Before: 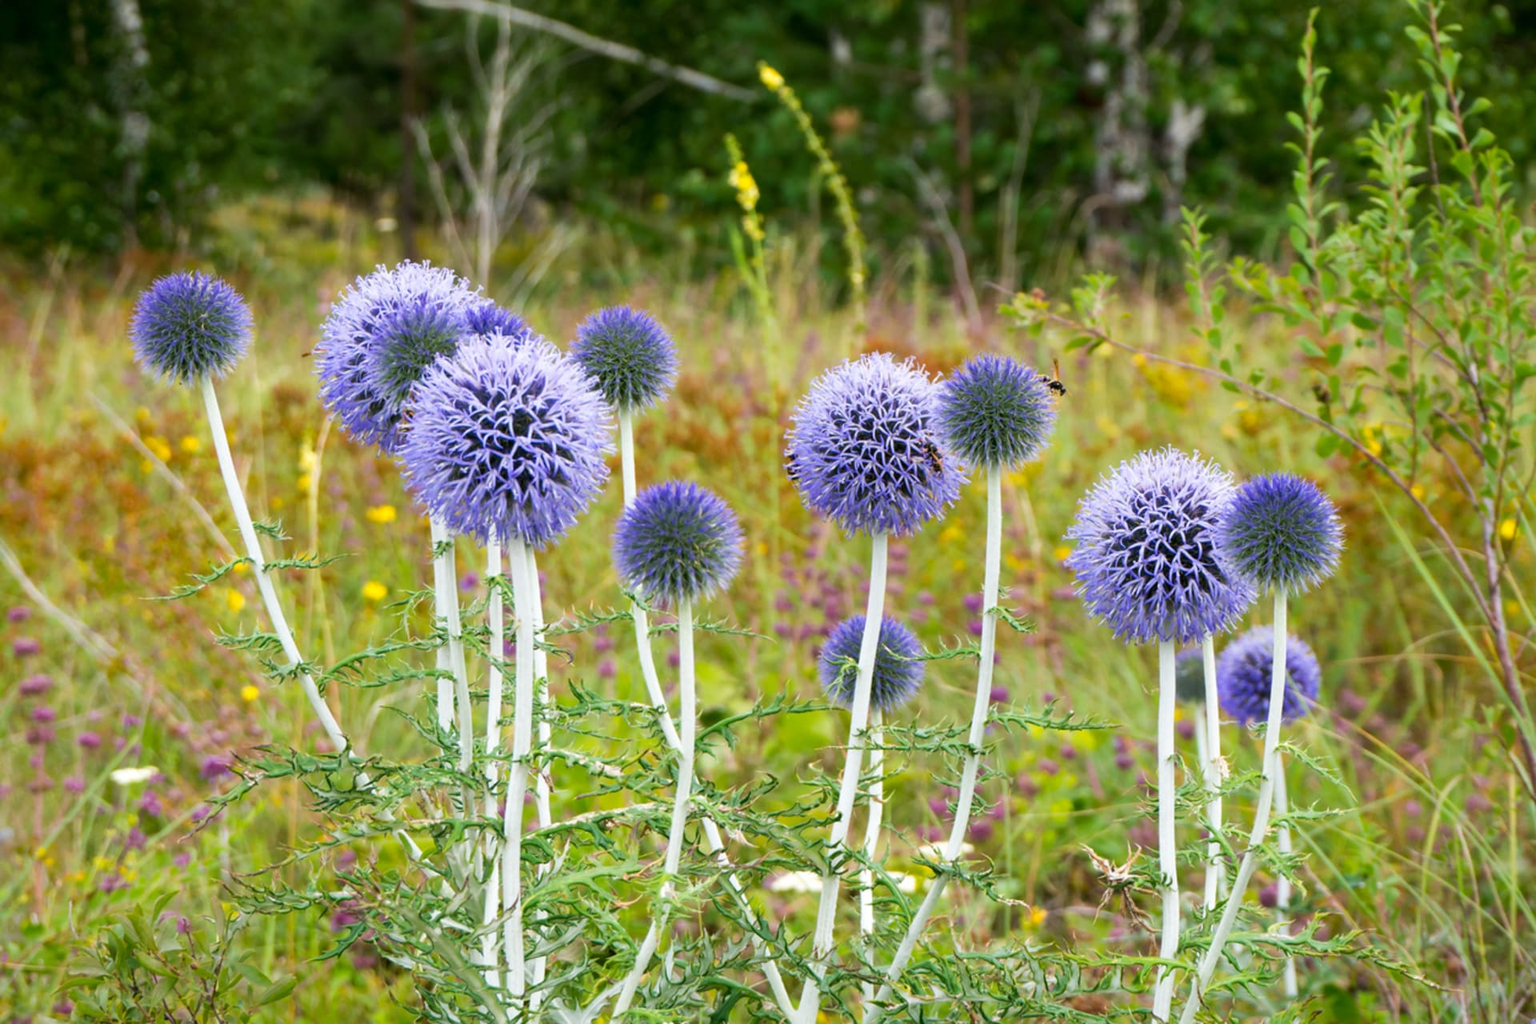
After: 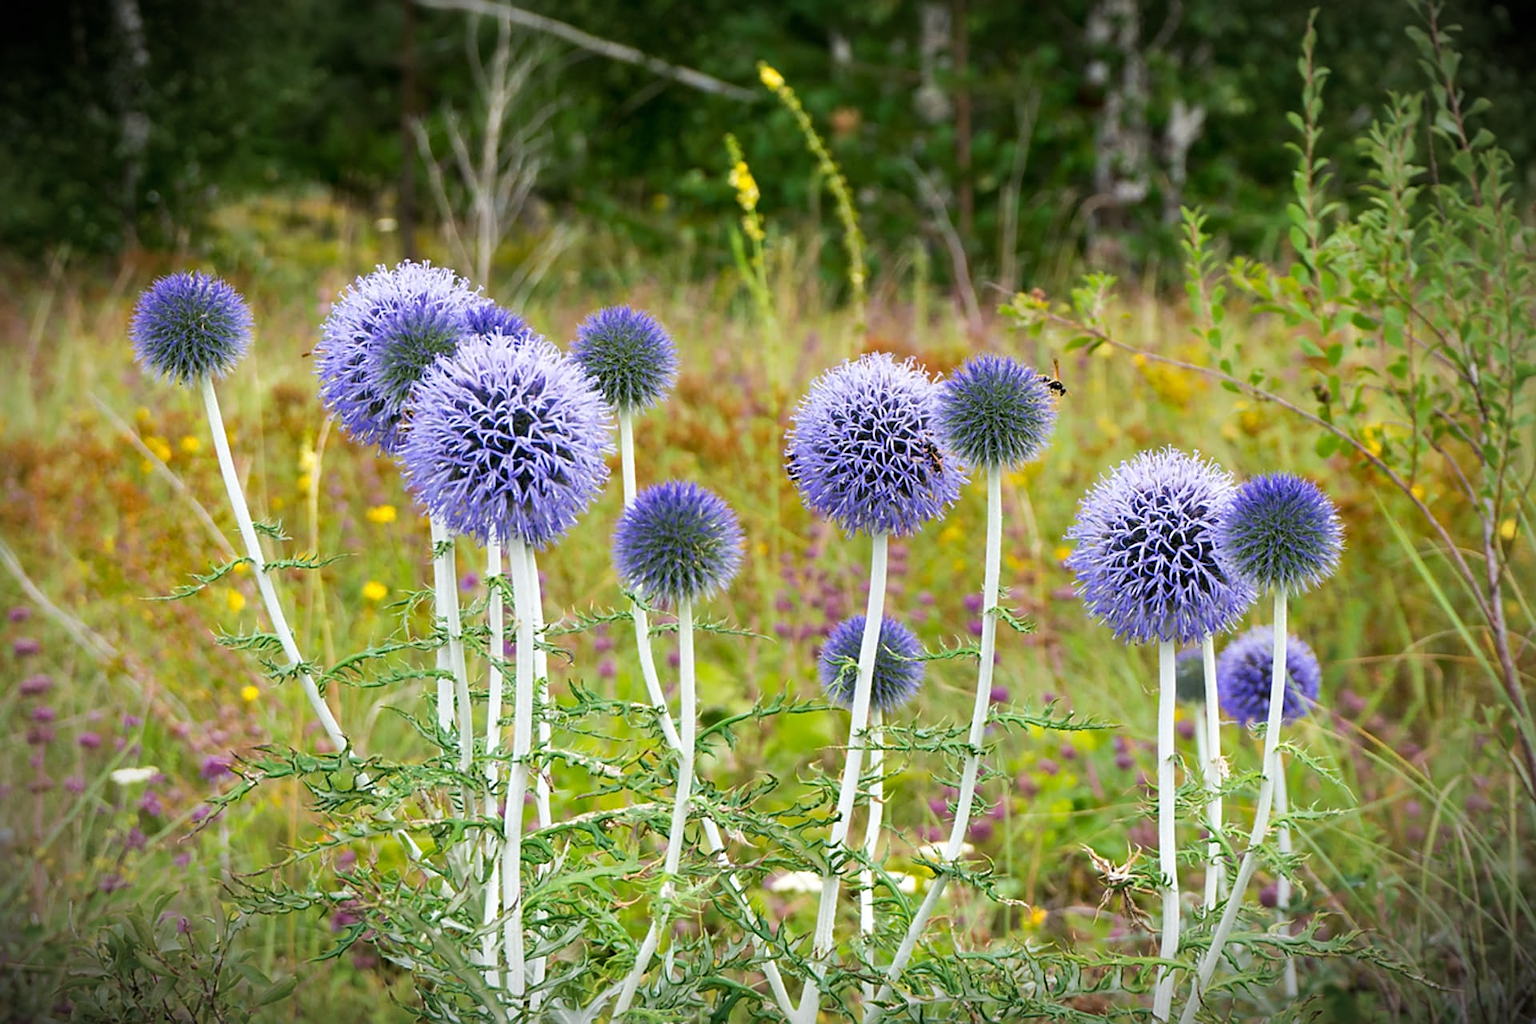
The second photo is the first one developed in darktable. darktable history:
sharpen: on, module defaults
exposure: compensate exposure bias true, compensate highlight preservation false
vignetting: fall-off start 87.36%, brightness -0.875, automatic ratio true
tone equalizer: edges refinement/feathering 500, mask exposure compensation -1.57 EV, preserve details no
